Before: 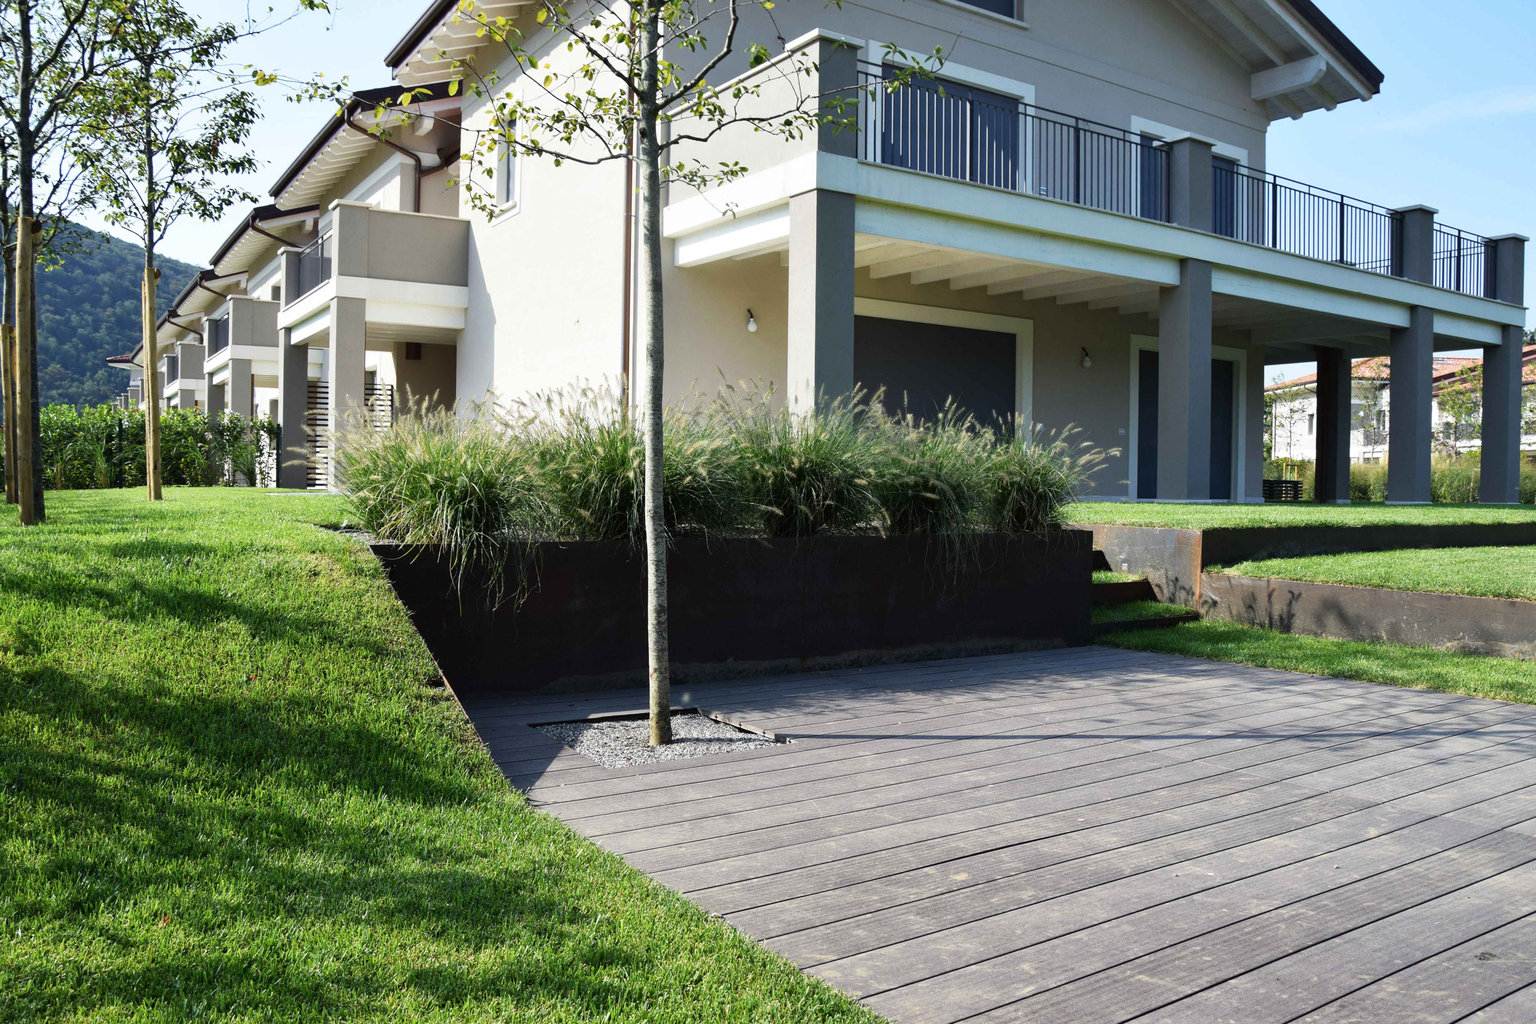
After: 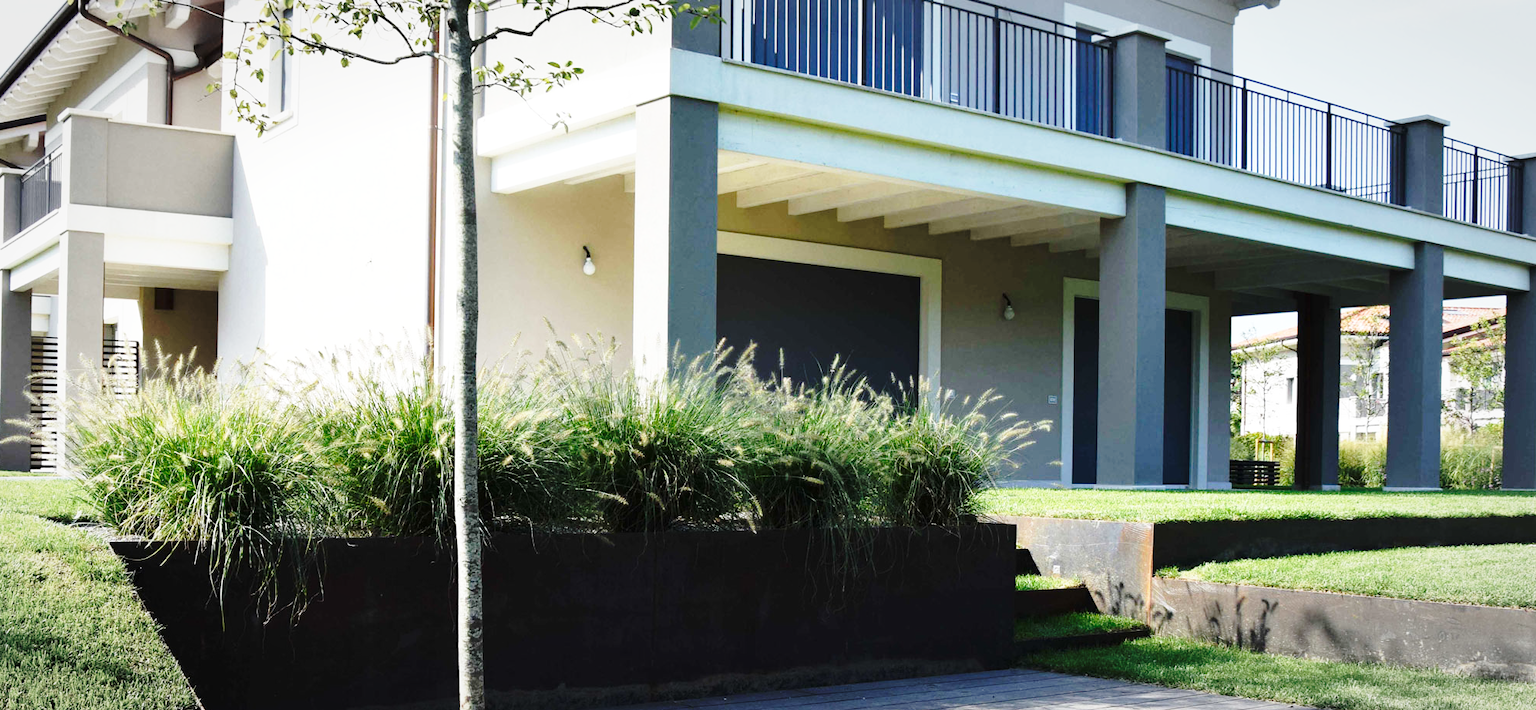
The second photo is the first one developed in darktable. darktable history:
base curve: curves: ch0 [(0, 0) (0.032, 0.037) (0.105, 0.228) (0.435, 0.76) (0.856, 0.983) (1, 1)], preserve colors none
crop: left 18.425%, top 11.093%, right 1.842%, bottom 33.556%
vignetting: brightness -0.165, automatic ratio true
